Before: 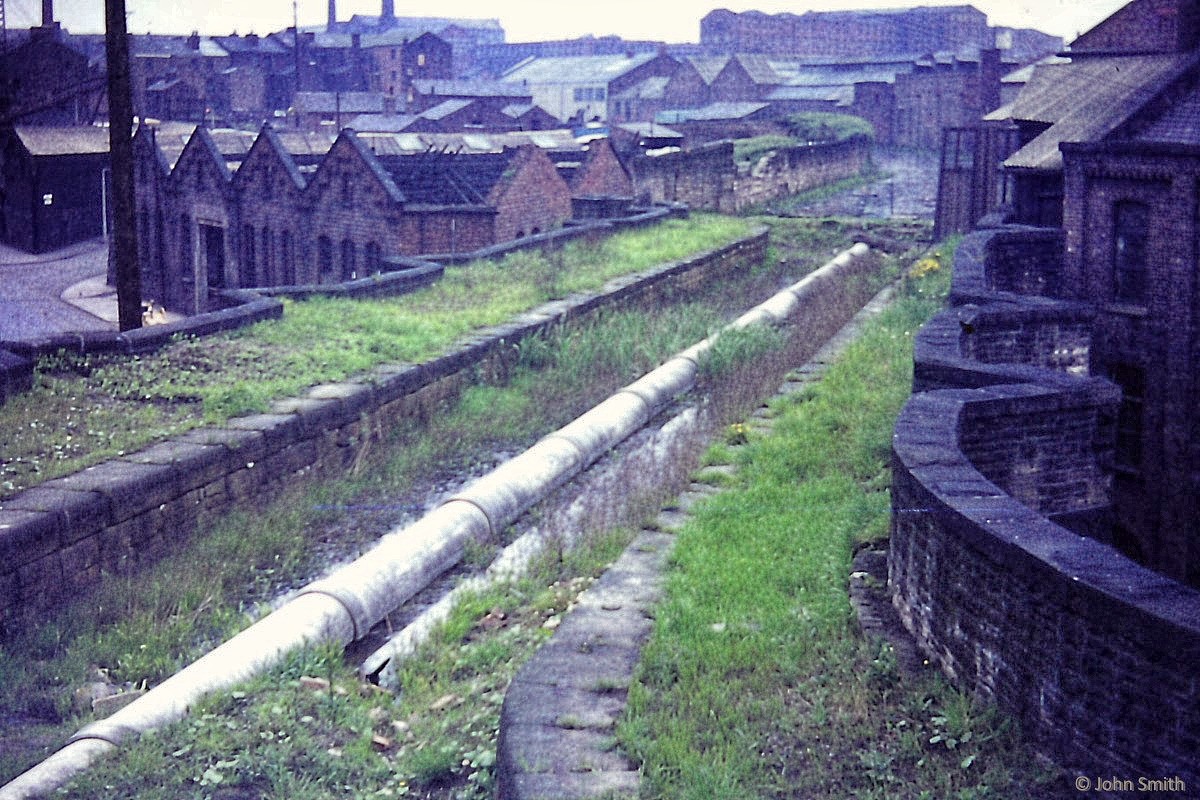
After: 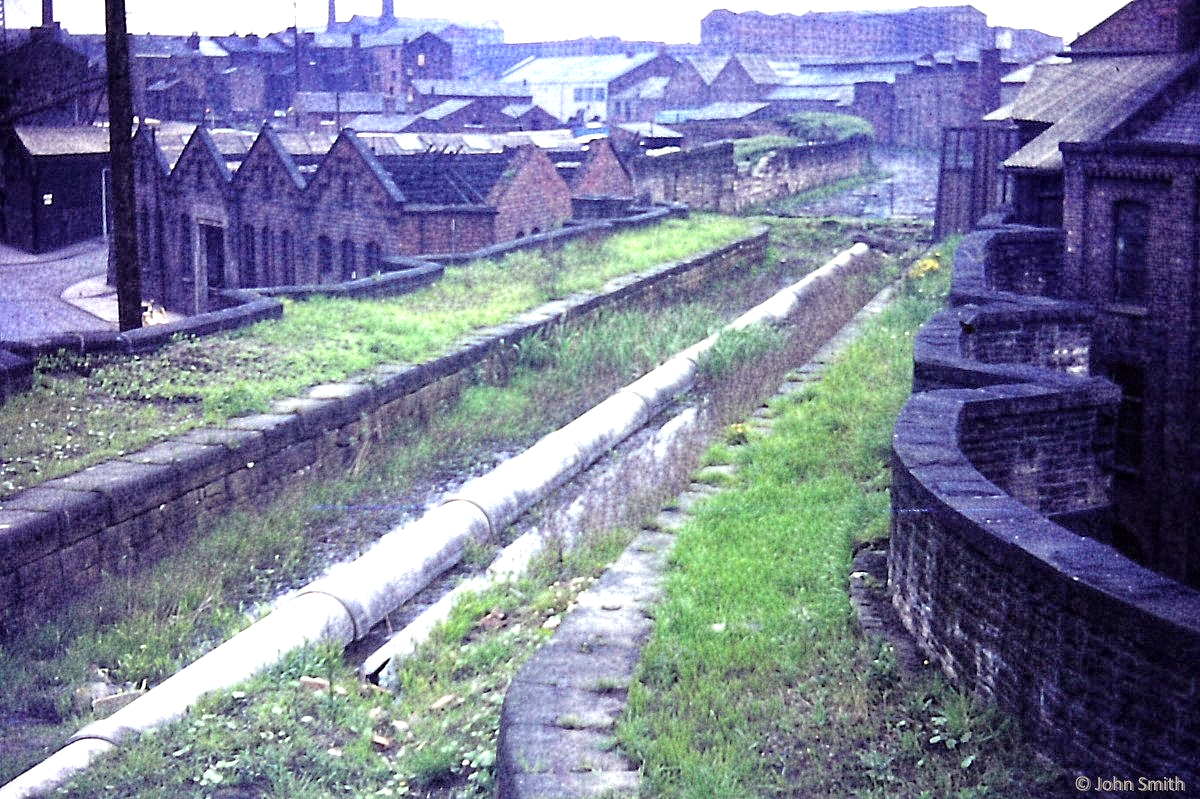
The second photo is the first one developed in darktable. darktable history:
tone equalizer: -8 EV -0.778 EV, -7 EV -0.719 EV, -6 EV -0.592 EV, -5 EV -0.397 EV, -3 EV 0.373 EV, -2 EV 0.6 EV, -1 EV 0.681 EV, +0 EV 0.77 EV
crop: bottom 0.057%
